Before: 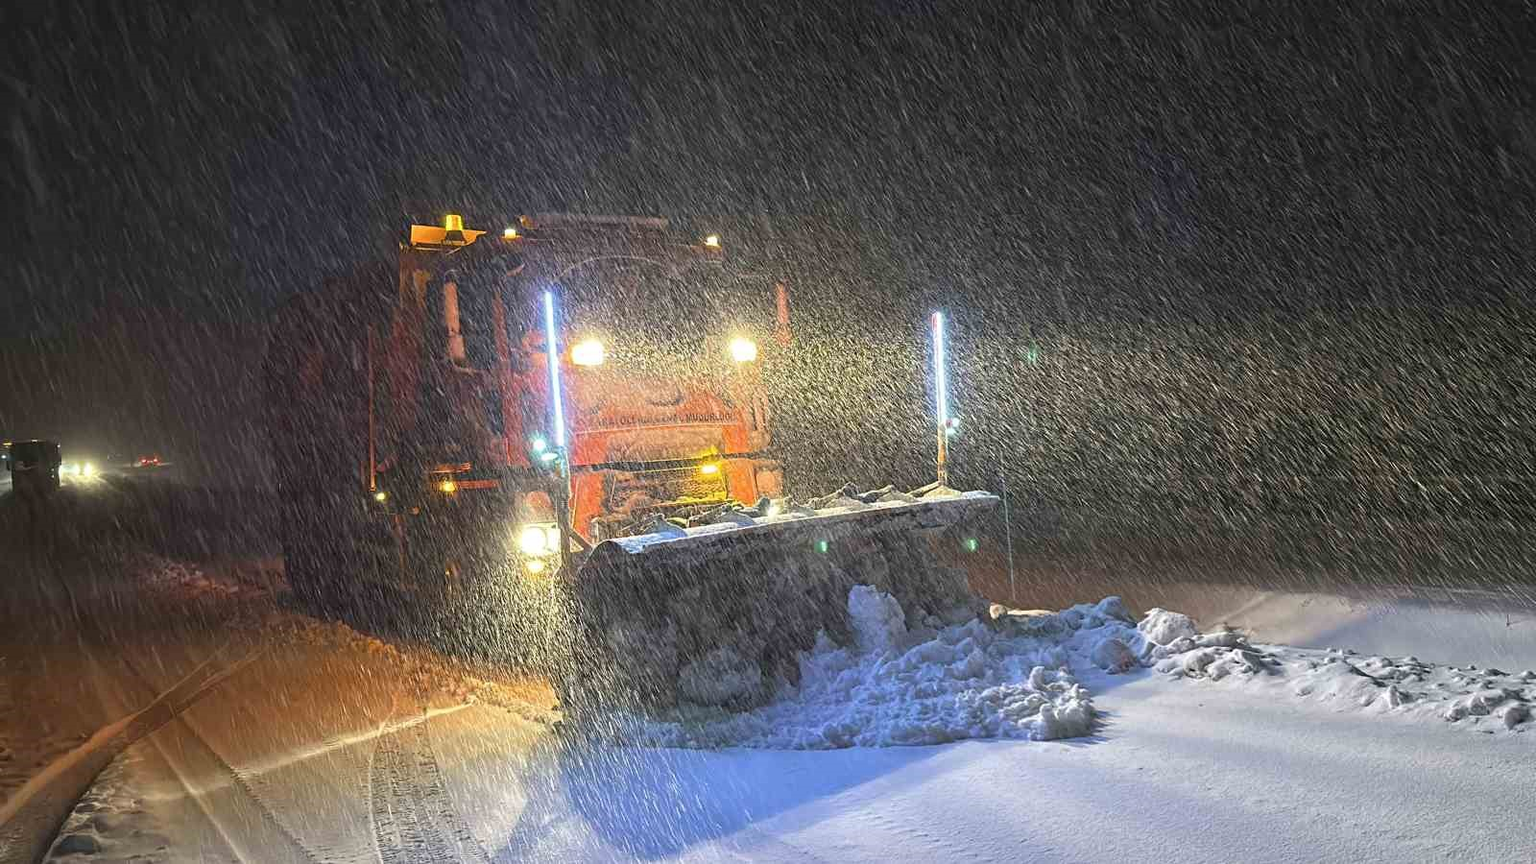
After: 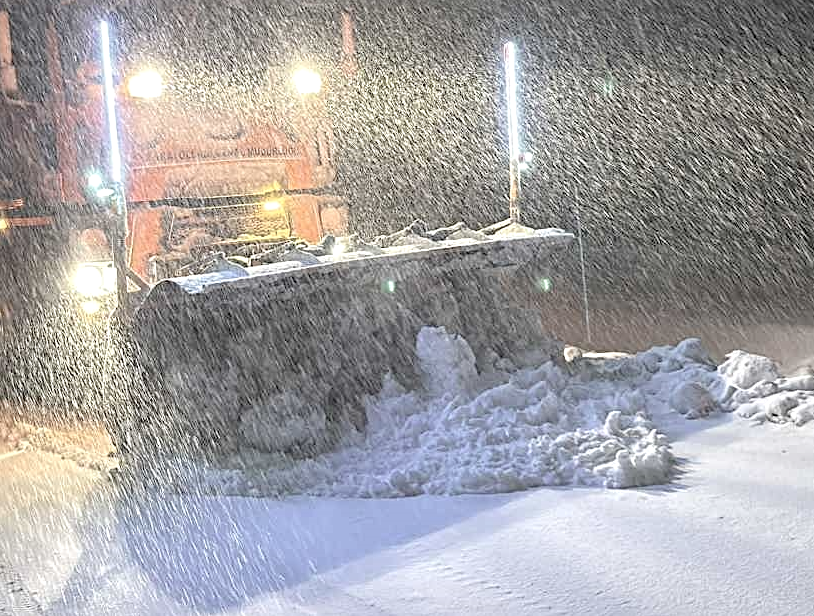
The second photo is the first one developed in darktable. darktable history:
crop and rotate: left 29.216%, top 31.456%, right 19.86%
exposure: black level correction 0.001, exposure 0.3 EV, compensate exposure bias true, compensate highlight preservation false
contrast brightness saturation: brightness 0.184, saturation -0.493
sharpen: radius 2.489, amount 0.332
